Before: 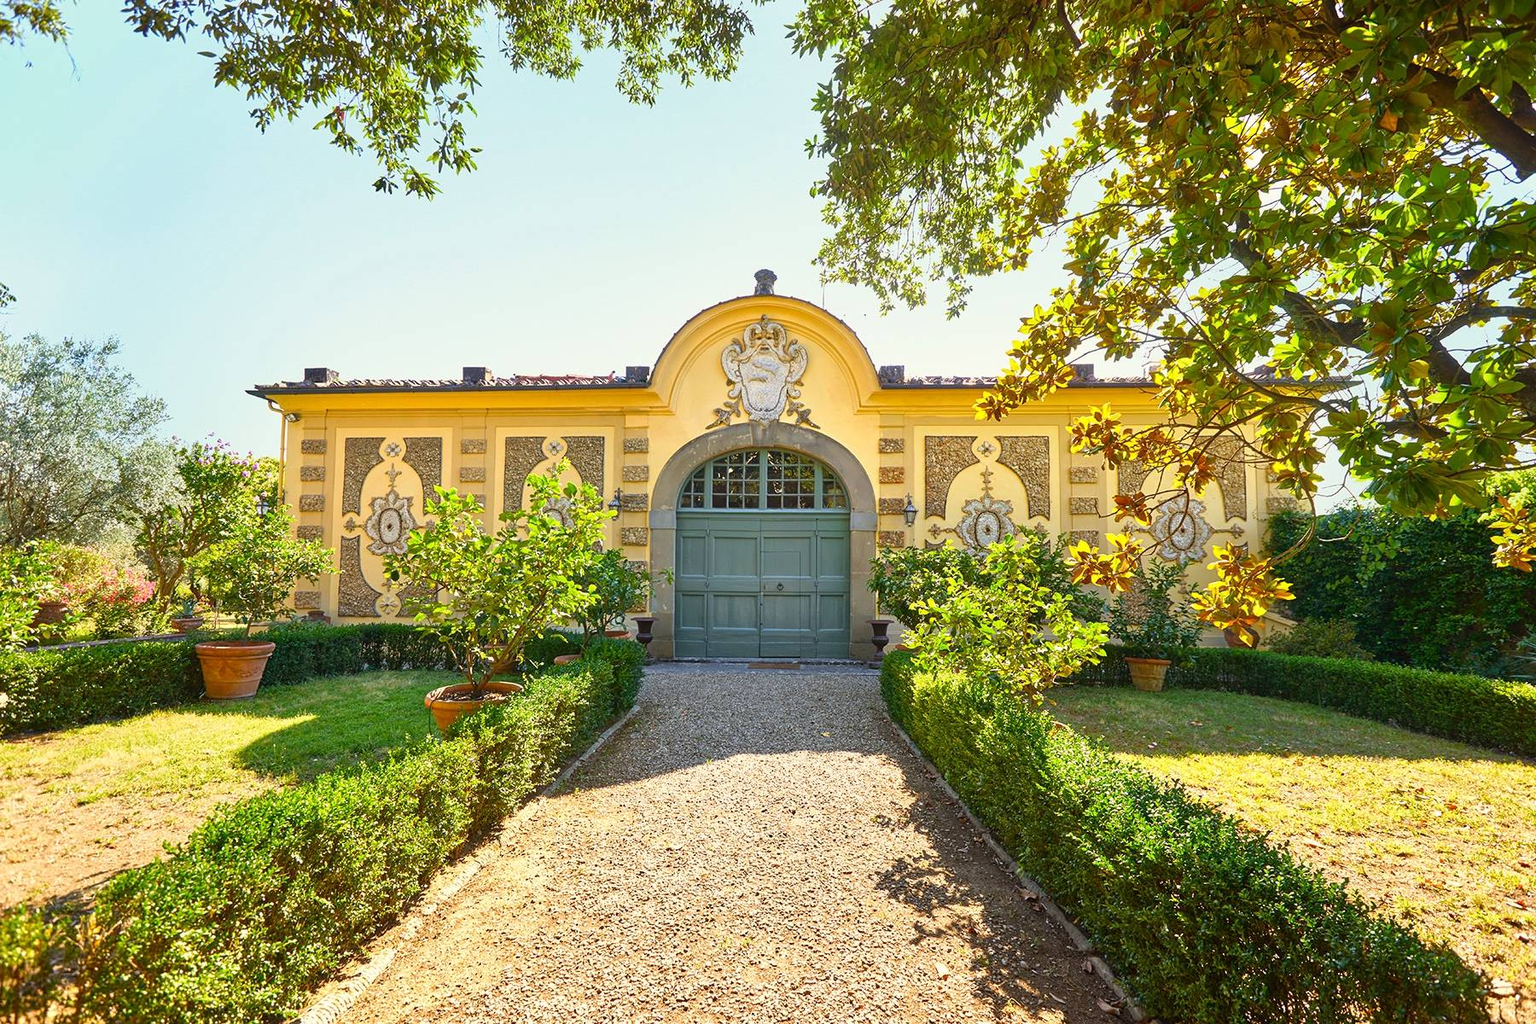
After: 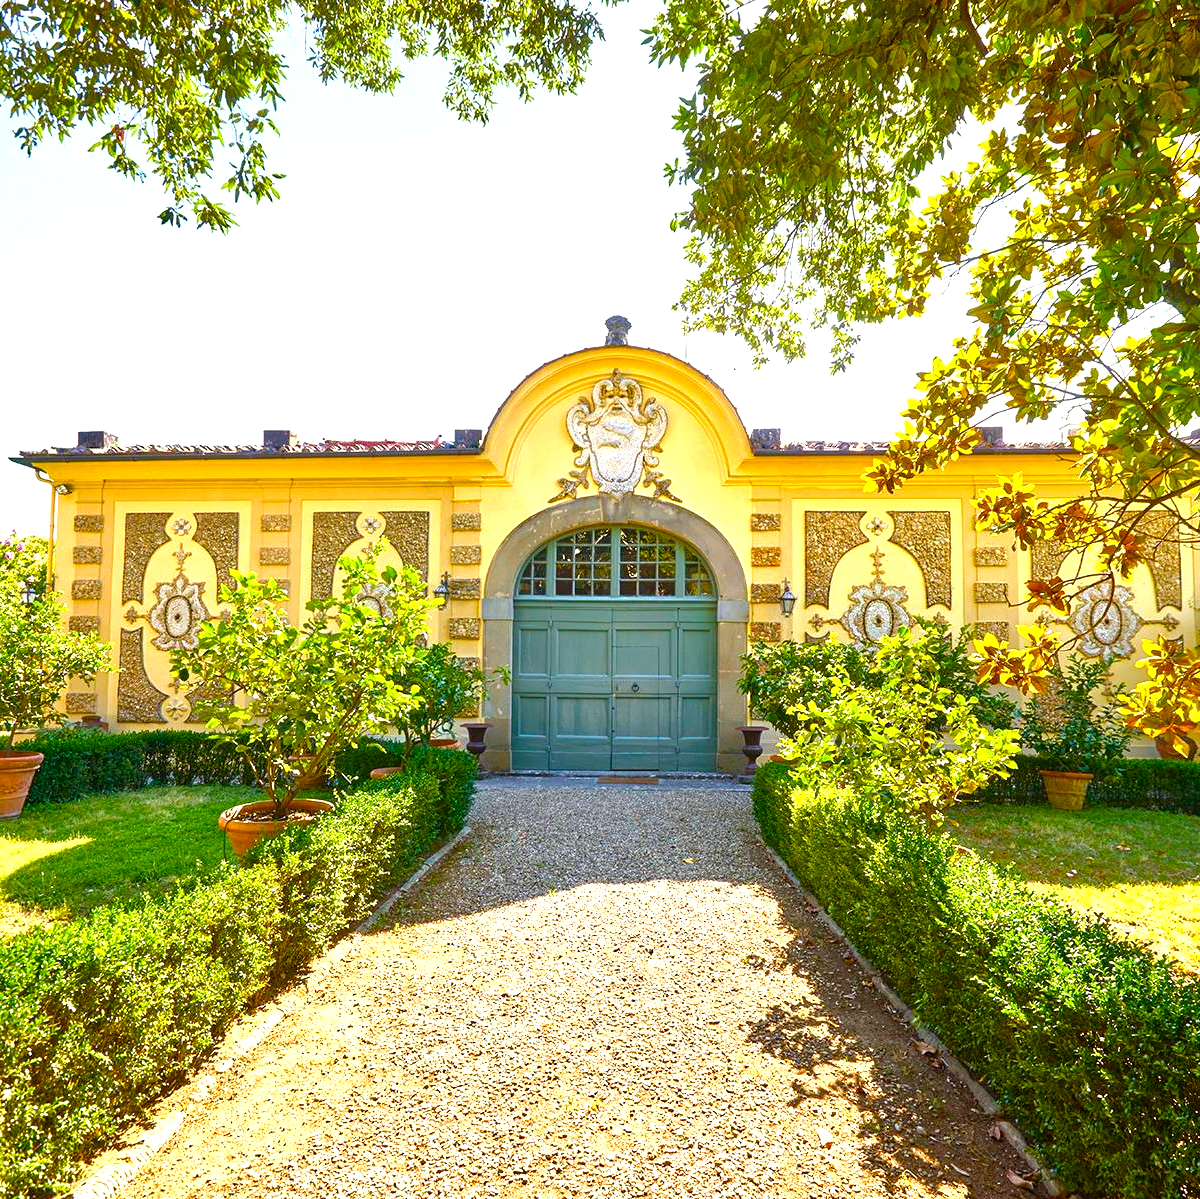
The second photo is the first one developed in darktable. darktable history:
crop and rotate: left 15.546%, right 17.787%
color balance rgb: linear chroma grading › shadows -2.2%, linear chroma grading › highlights -15%, linear chroma grading › global chroma -10%, linear chroma grading › mid-tones -10%, perceptual saturation grading › global saturation 45%, perceptual saturation grading › highlights -50%, perceptual saturation grading › shadows 30%, perceptual brilliance grading › global brilliance 18%, global vibrance 45%
